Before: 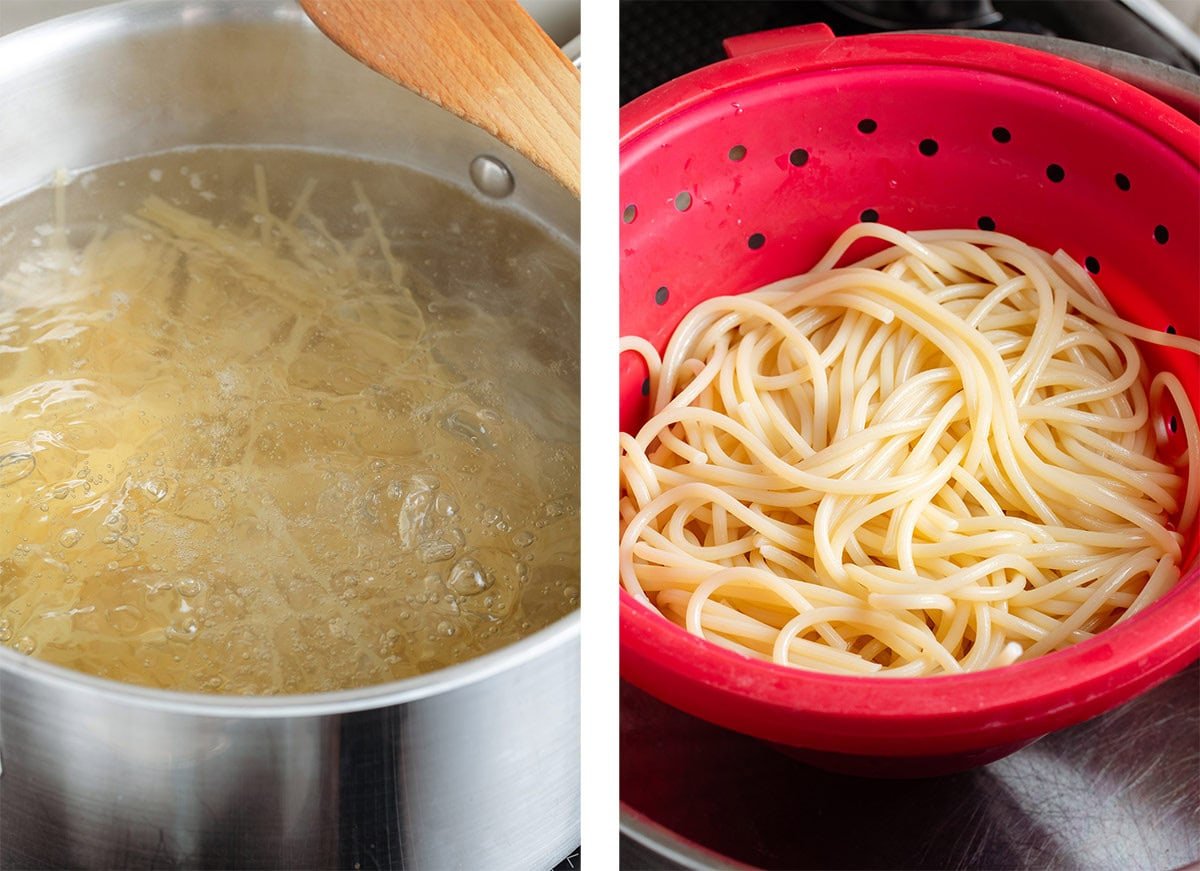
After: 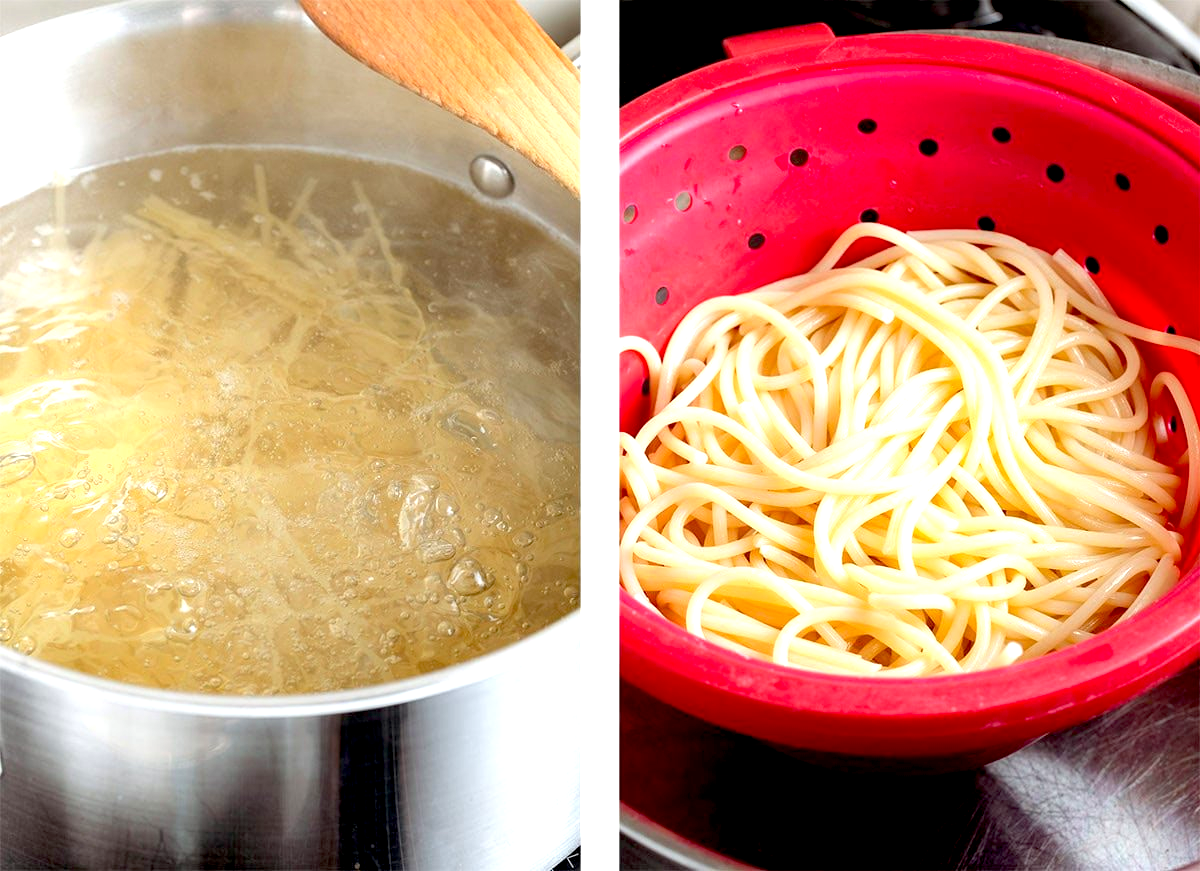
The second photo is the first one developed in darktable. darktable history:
exposure: black level correction 0.011, exposure 0.702 EV, compensate highlight preservation false
